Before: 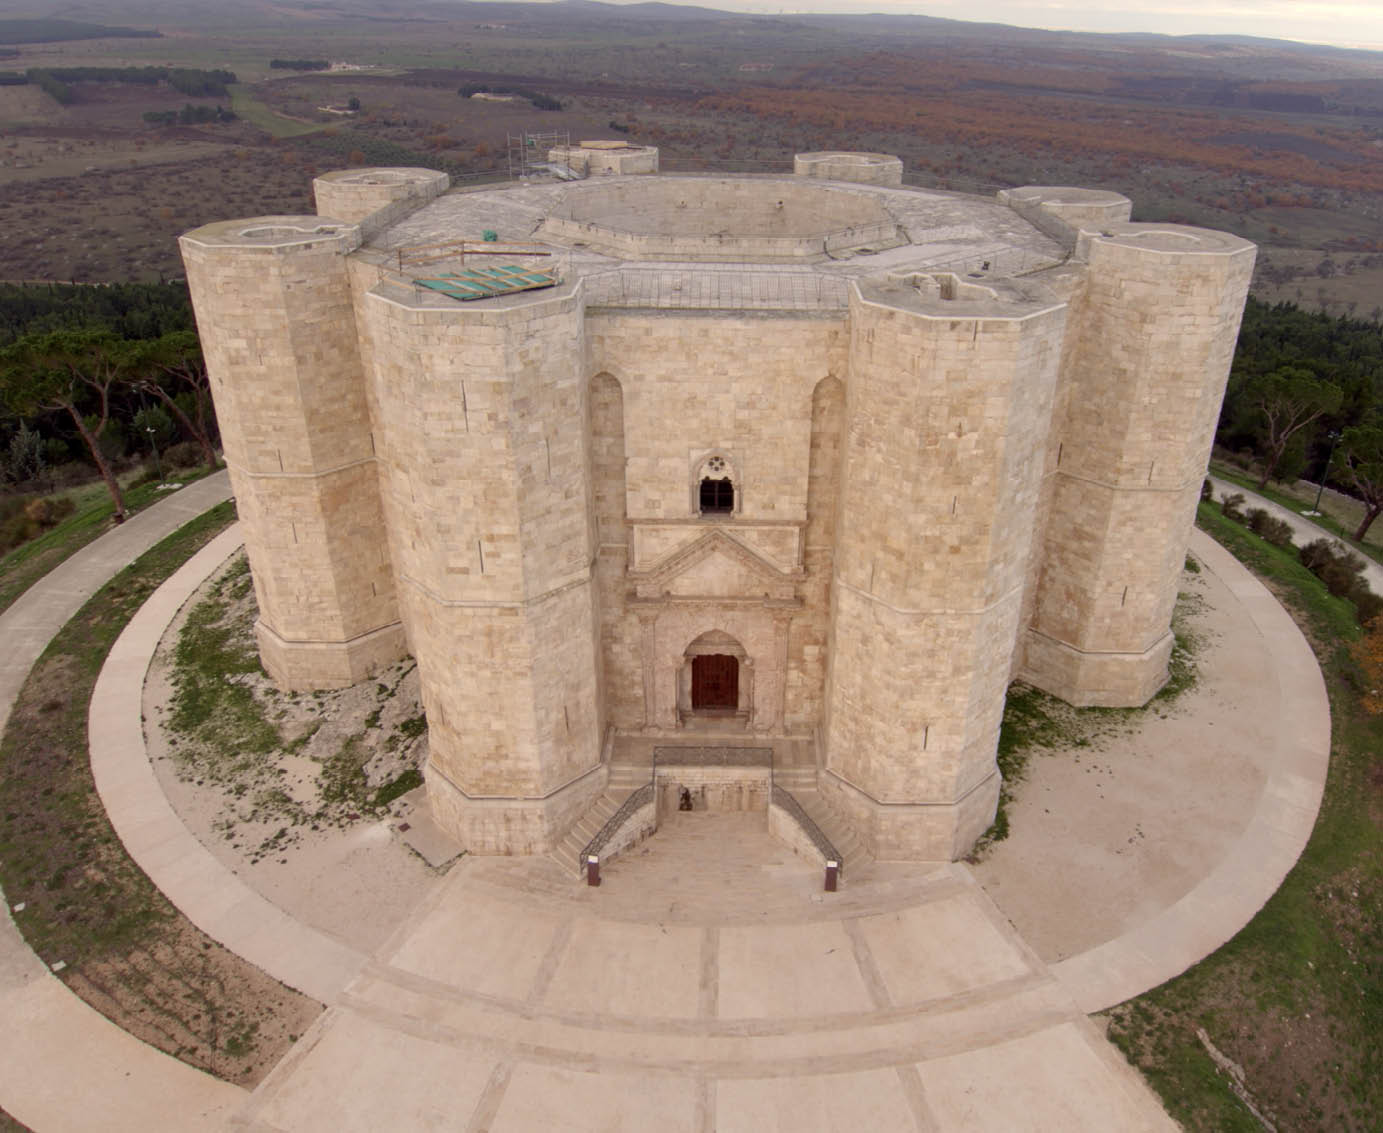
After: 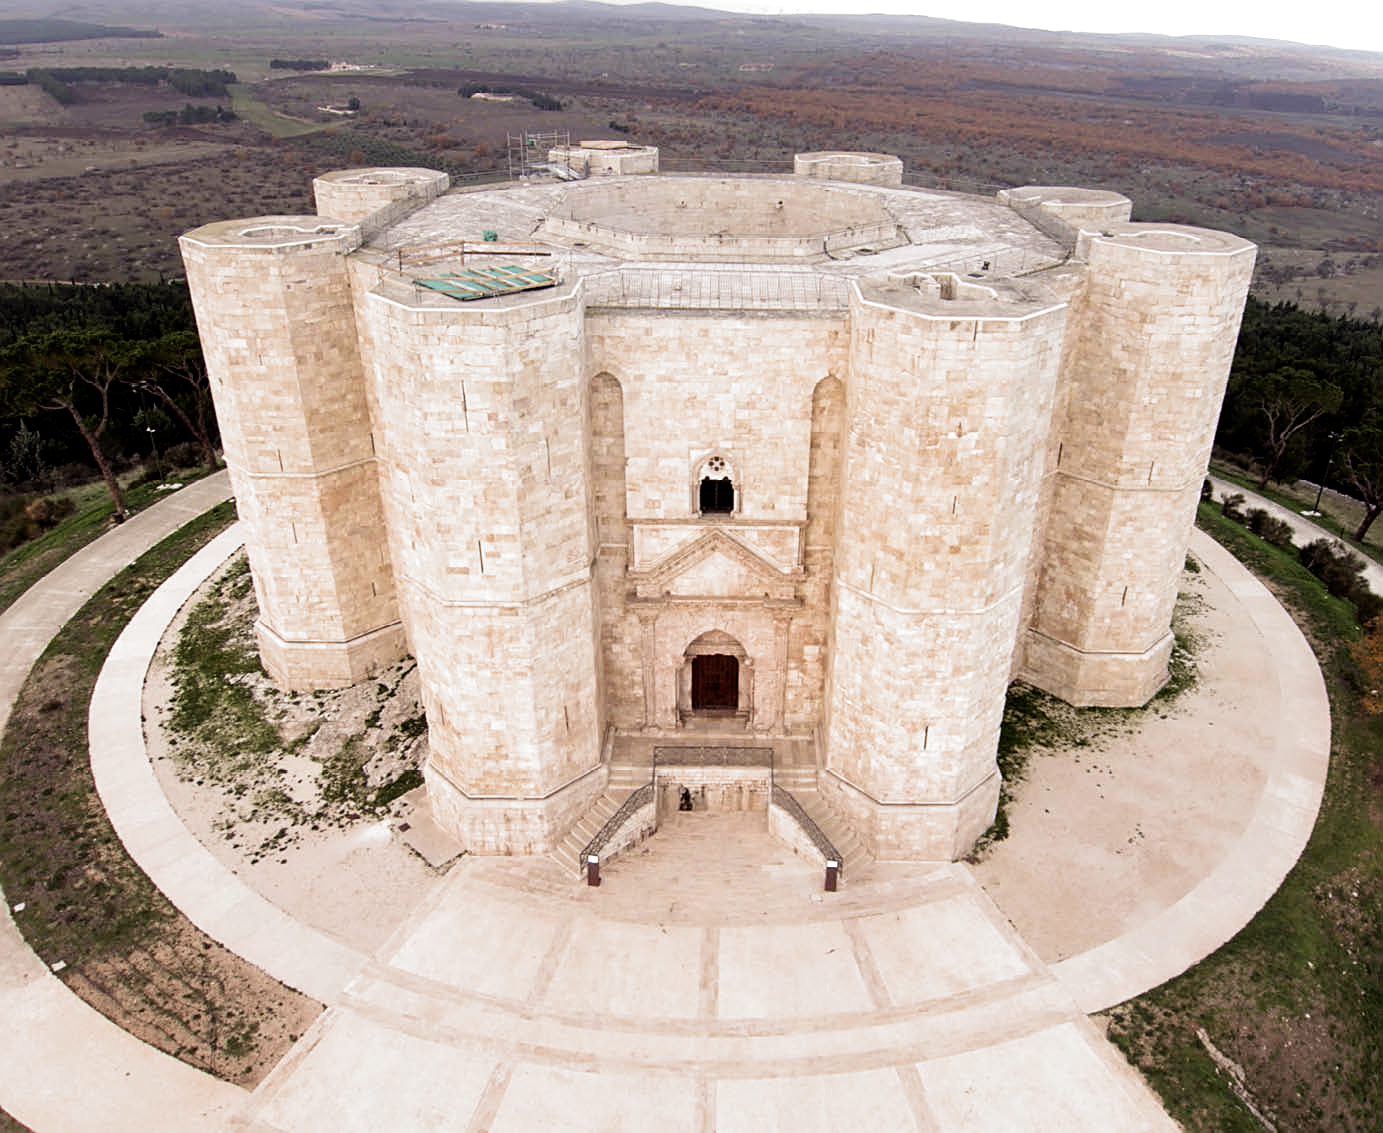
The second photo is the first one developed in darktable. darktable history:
exposure: black level correction 0, exposure 0.5 EV, compensate highlight preservation false
sharpen: on, module defaults
filmic rgb: black relative exposure -8.2 EV, white relative exposure 2.2 EV, threshold 3 EV, hardness 7.11, latitude 75%, contrast 1.325, highlights saturation mix -2%, shadows ↔ highlights balance 30%, preserve chrominance RGB euclidean norm, color science v5 (2021), contrast in shadows safe, contrast in highlights safe, enable highlight reconstruction true
contrast brightness saturation: contrast 0.08, saturation 0.02
